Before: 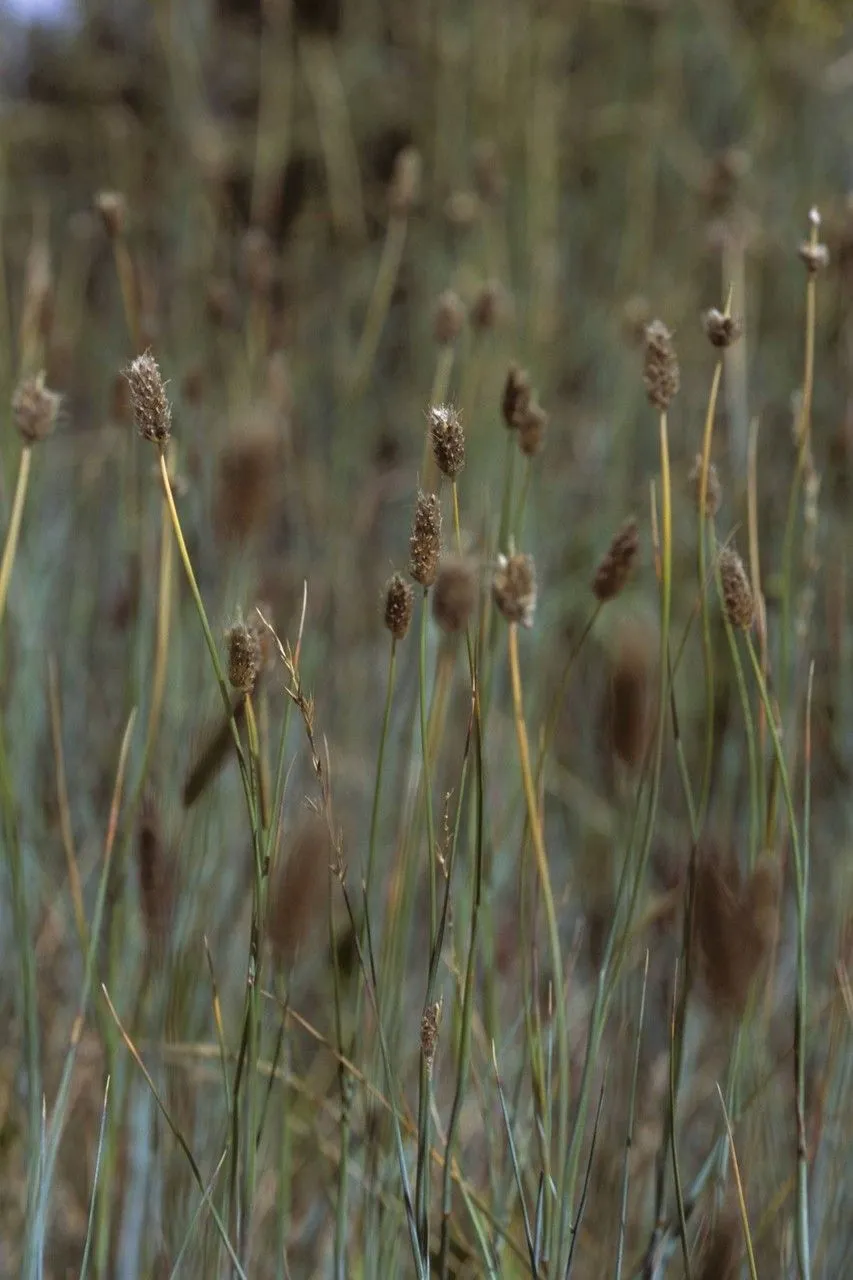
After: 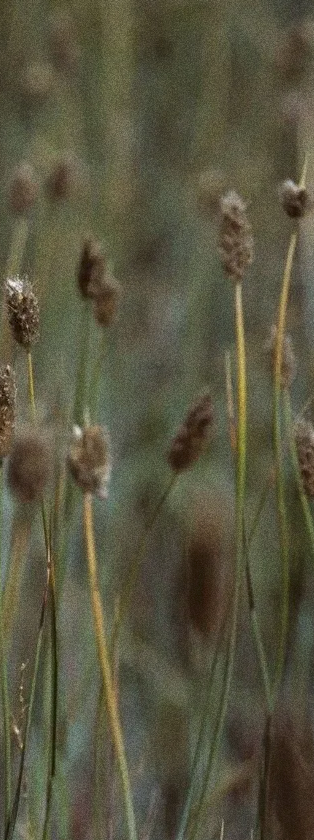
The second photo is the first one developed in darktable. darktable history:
grain: coarseness 0.09 ISO, strength 40%
exposure: black level correction 0.001, exposure -0.125 EV, compensate exposure bias true, compensate highlight preservation false
crop and rotate: left 49.936%, top 10.094%, right 13.136%, bottom 24.256%
